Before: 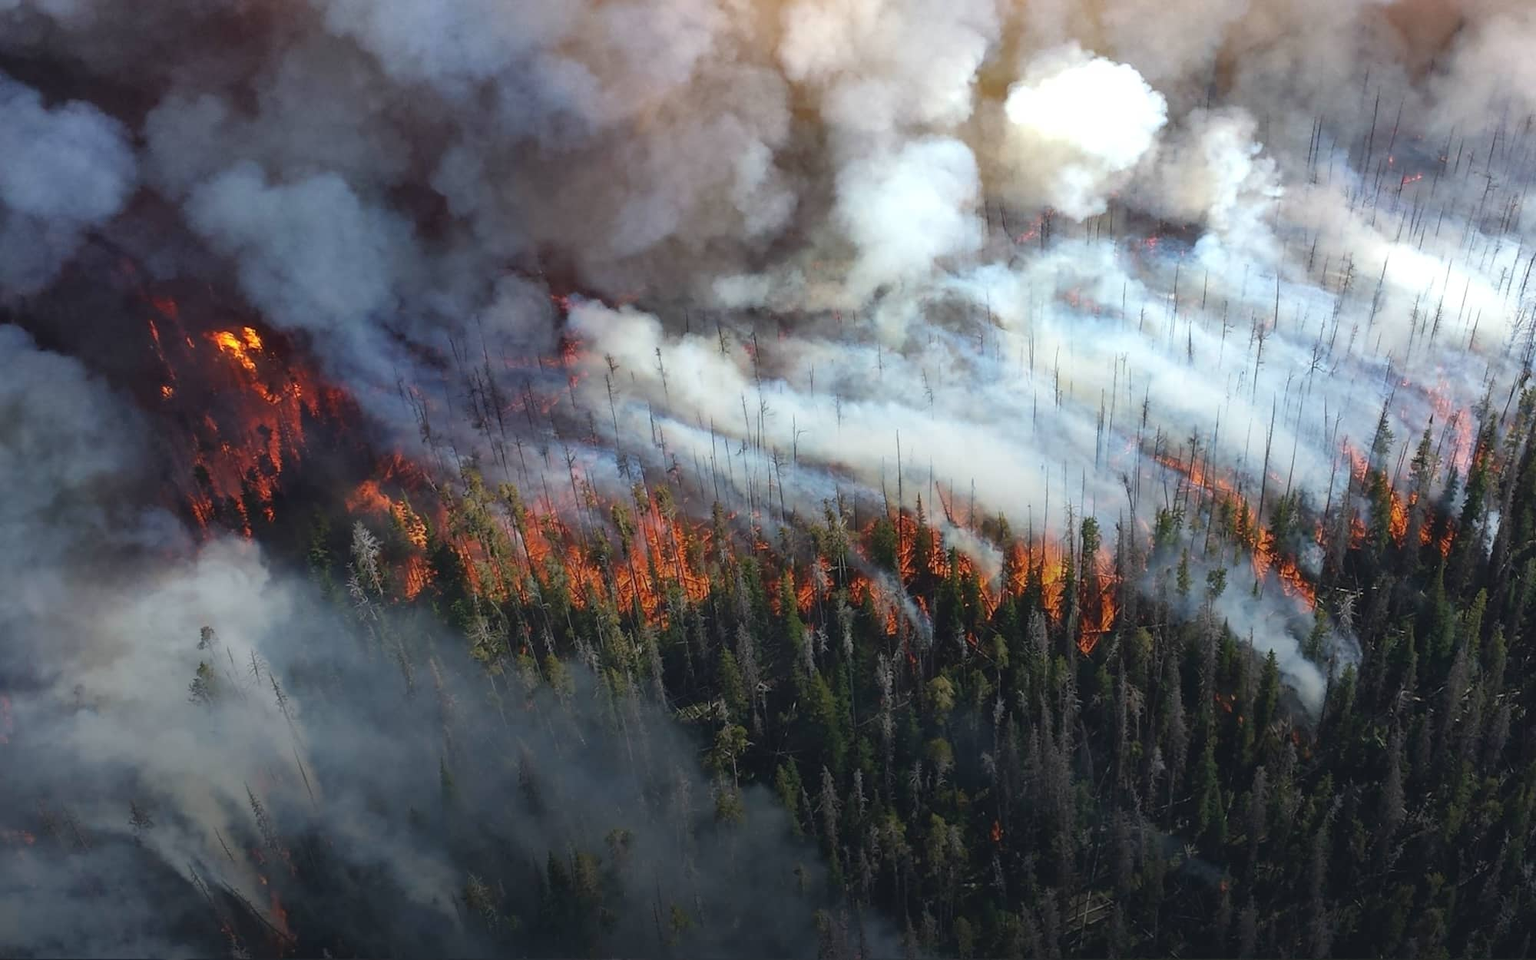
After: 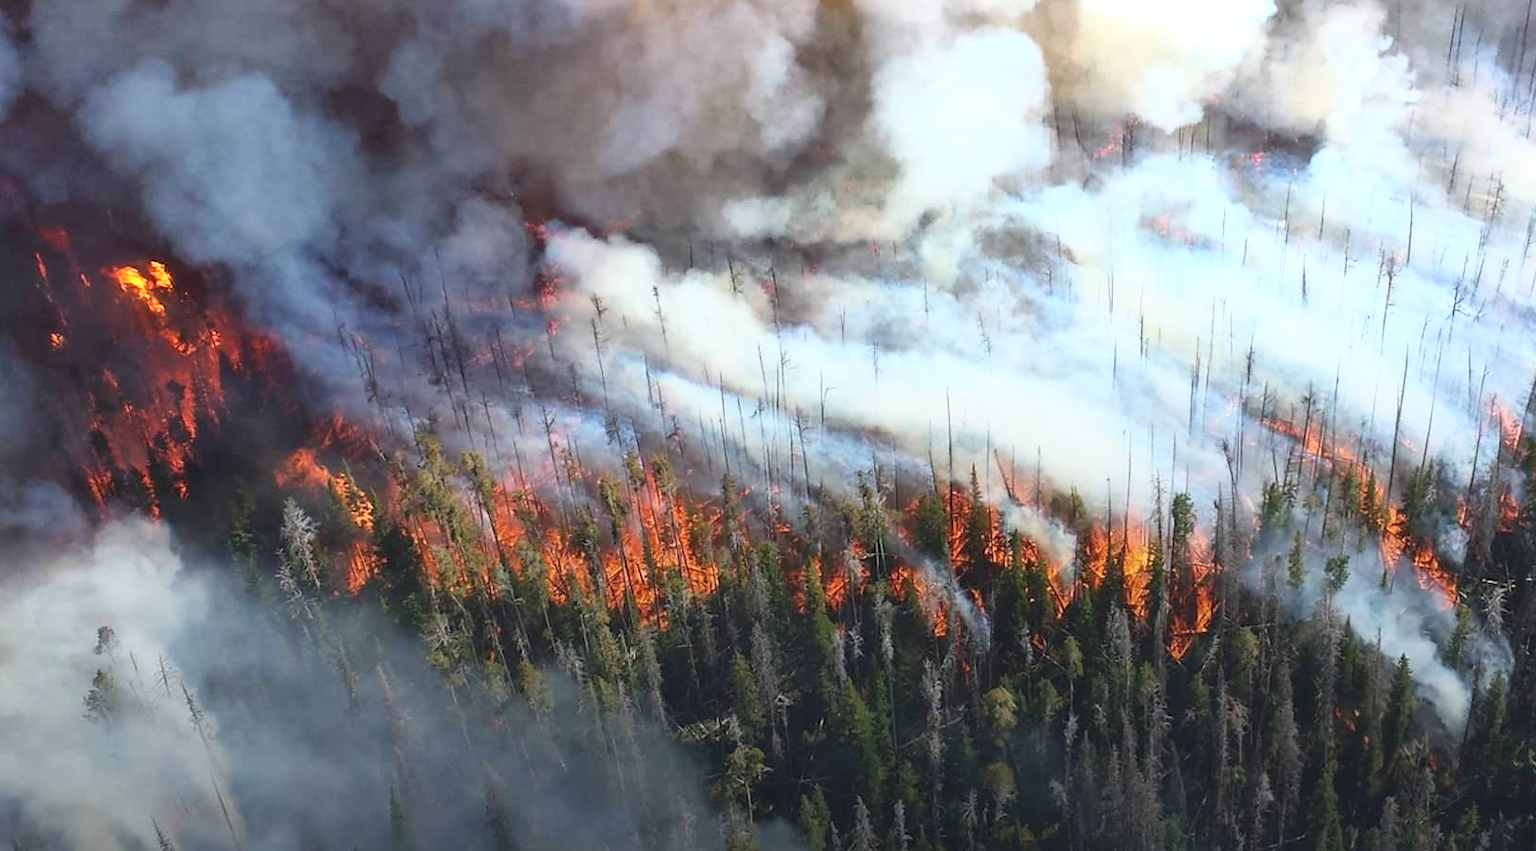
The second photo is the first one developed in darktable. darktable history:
base curve: curves: ch0 [(0, 0) (0.557, 0.834) (1, 1)]
crop: left 7.856%, top 11.836%, right 10.12%, bottom 15.387%
